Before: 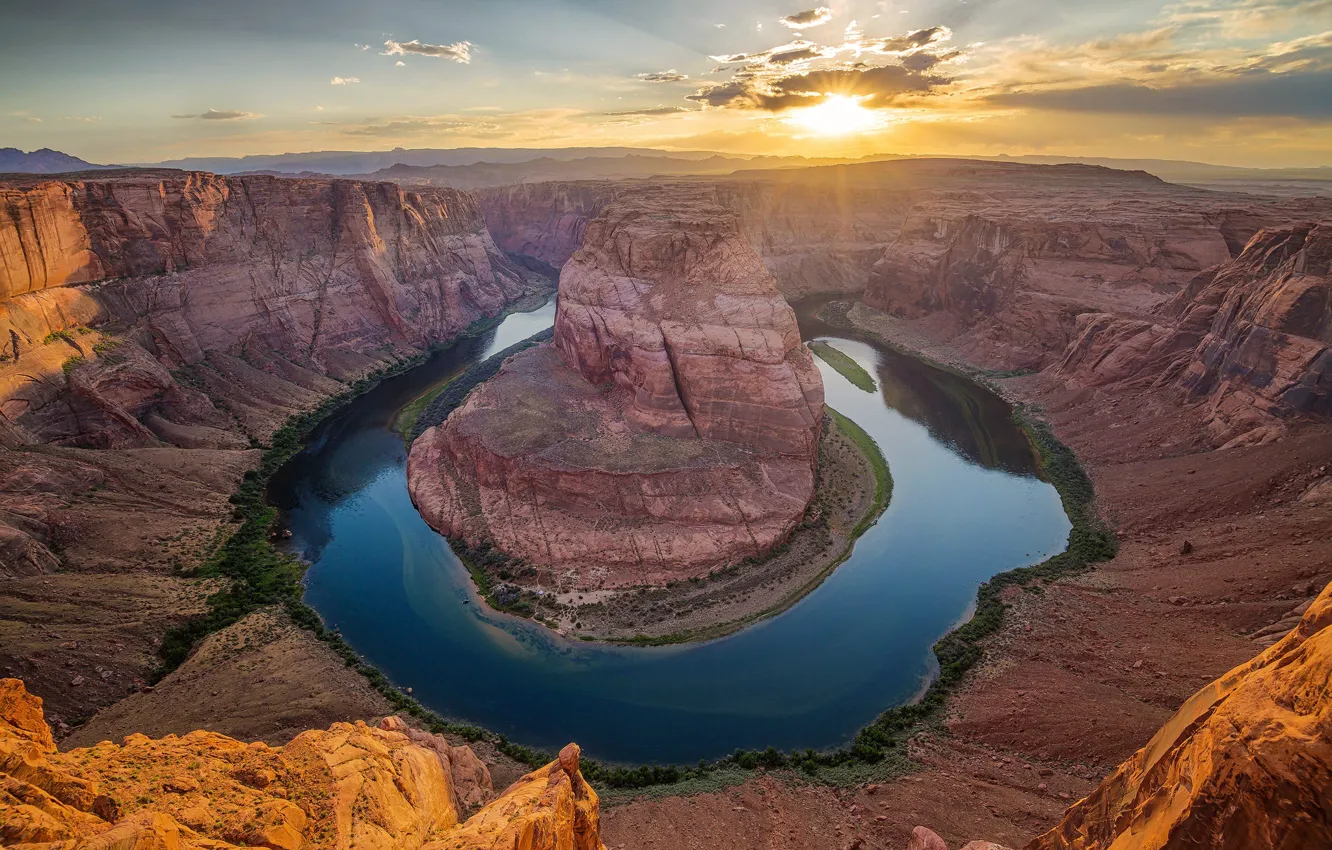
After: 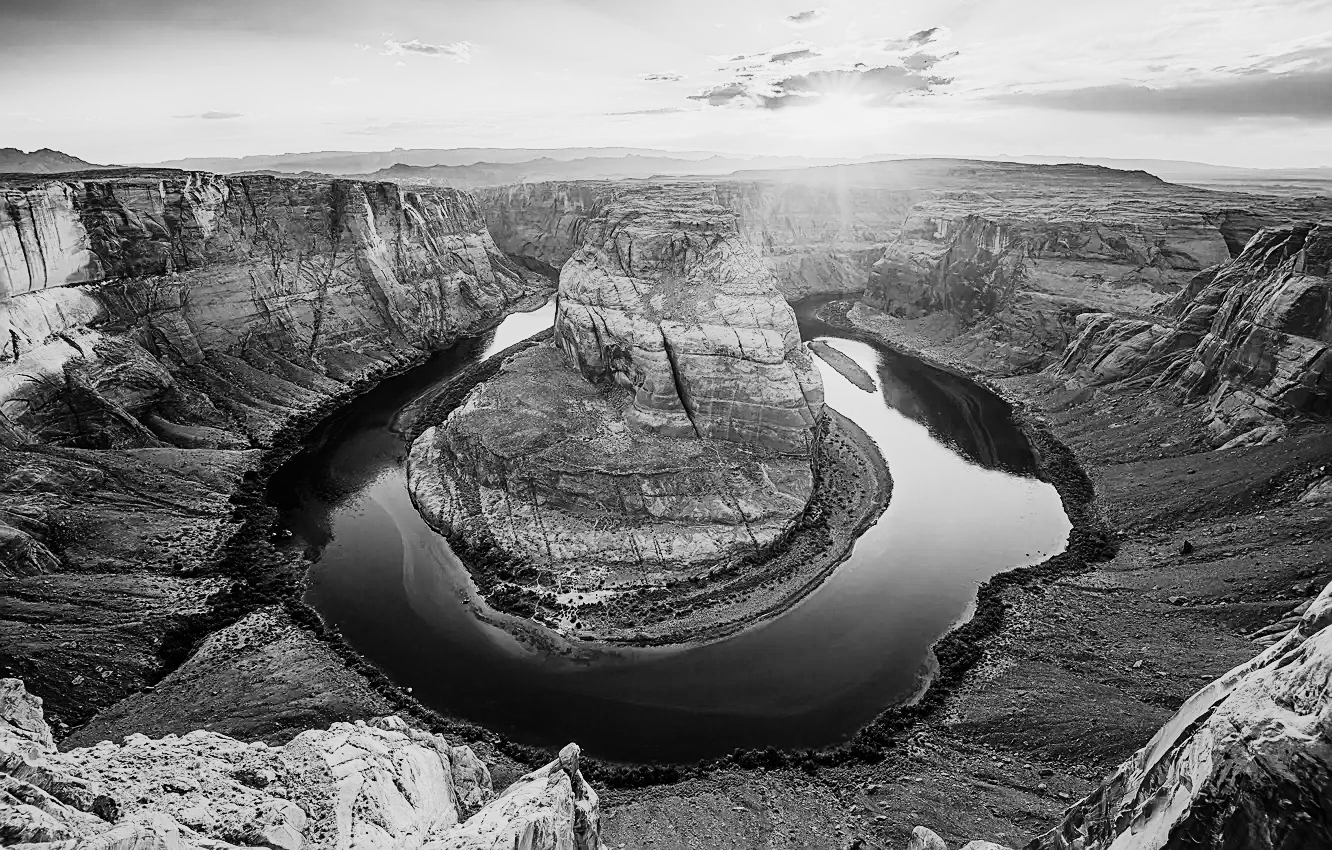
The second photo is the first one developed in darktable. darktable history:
velvia: strength 15%
sharpen: on, module defaults
monochrome: a -74.22, b 78.2
rgb curve: curves: ch0 [(0, 0) (0.21, 0.15) (0.24, 0.21) (0.5, 0.75) (0.75, 0.96) (0.89, 0.99) (1, 1)]; ch1 [(0, 0.02) (0.21, 0.13) (0.25, 0.2) (0.5, 0.67) (0.75, 0.9) (0.89, 0.97) (1, 1)]; ch2 [(0, 0.02) (0.21, 0.13) (0.25, 0.2) (0.5, 0.67) (0.75, 0.9) (0.89, 0.97) (1, 1)], compensate middle gray true
